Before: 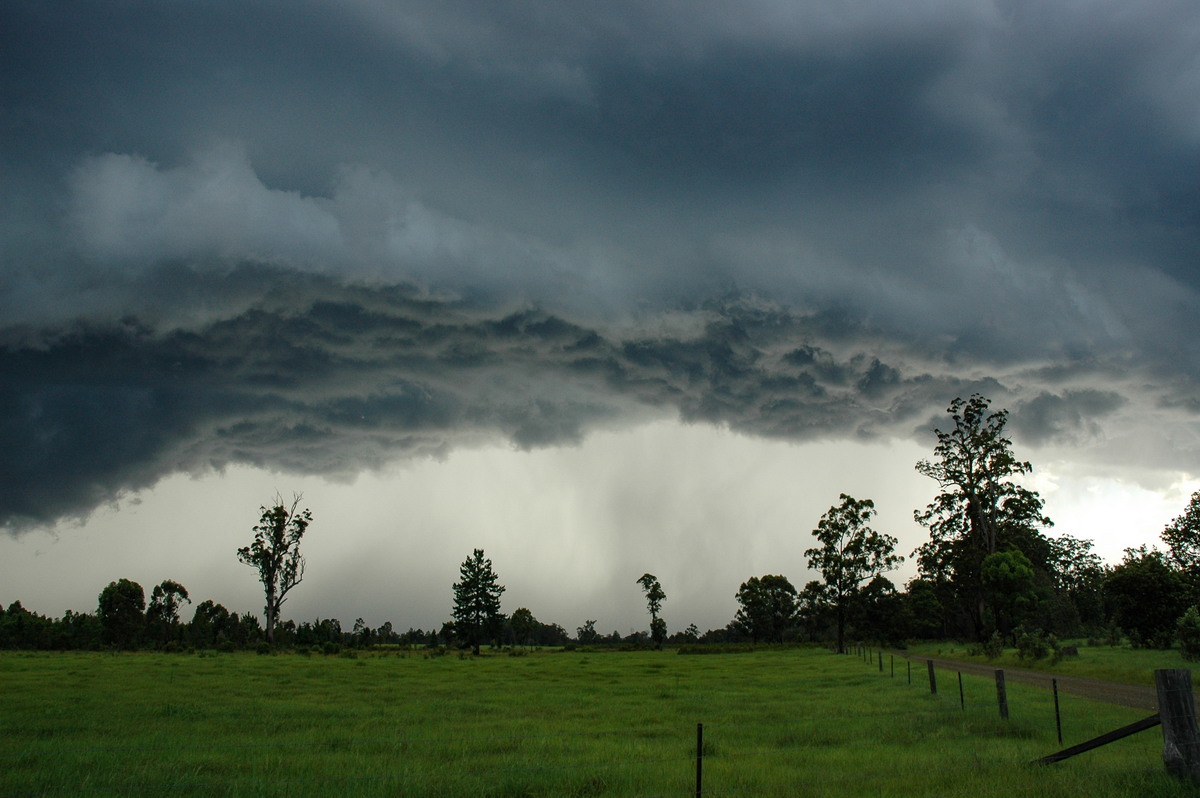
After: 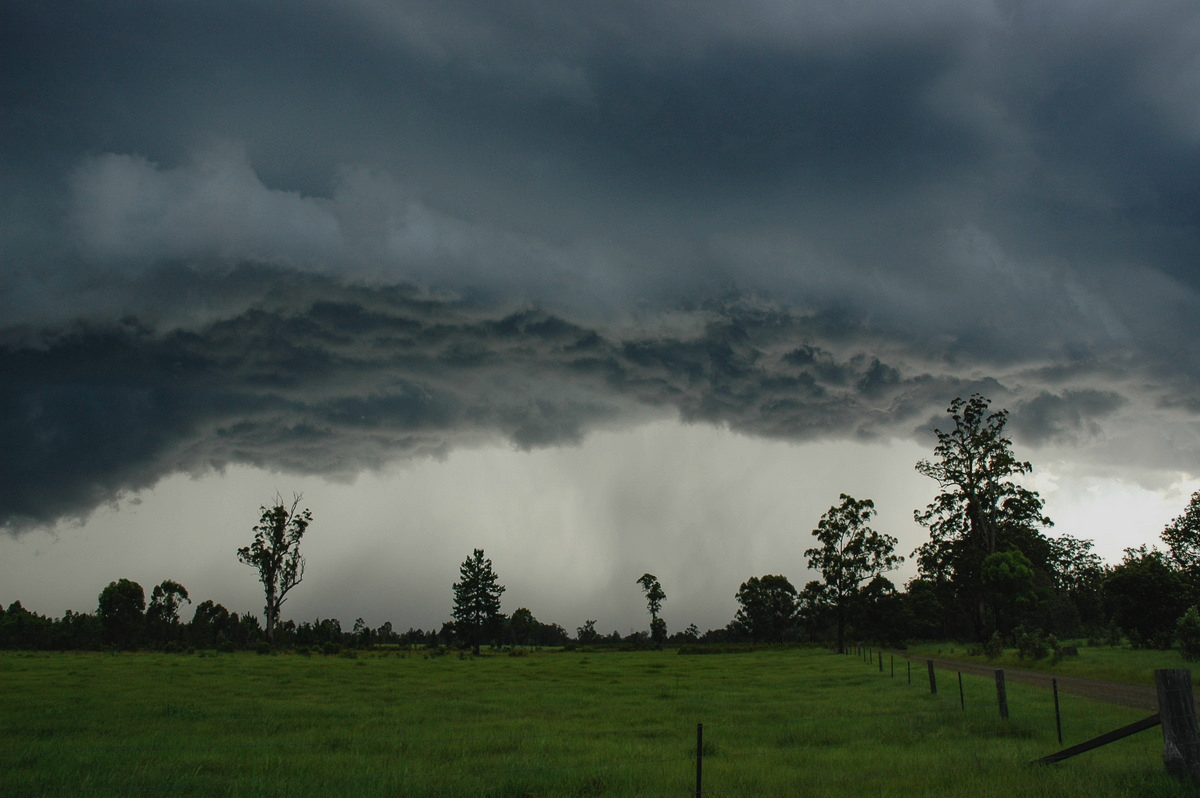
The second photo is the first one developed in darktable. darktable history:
contrast brightness saturation: contrast -0.076, brightness -0.04, saturation -0.112
exposure: exposure -0.301 EV, compensate highlight preservation false
